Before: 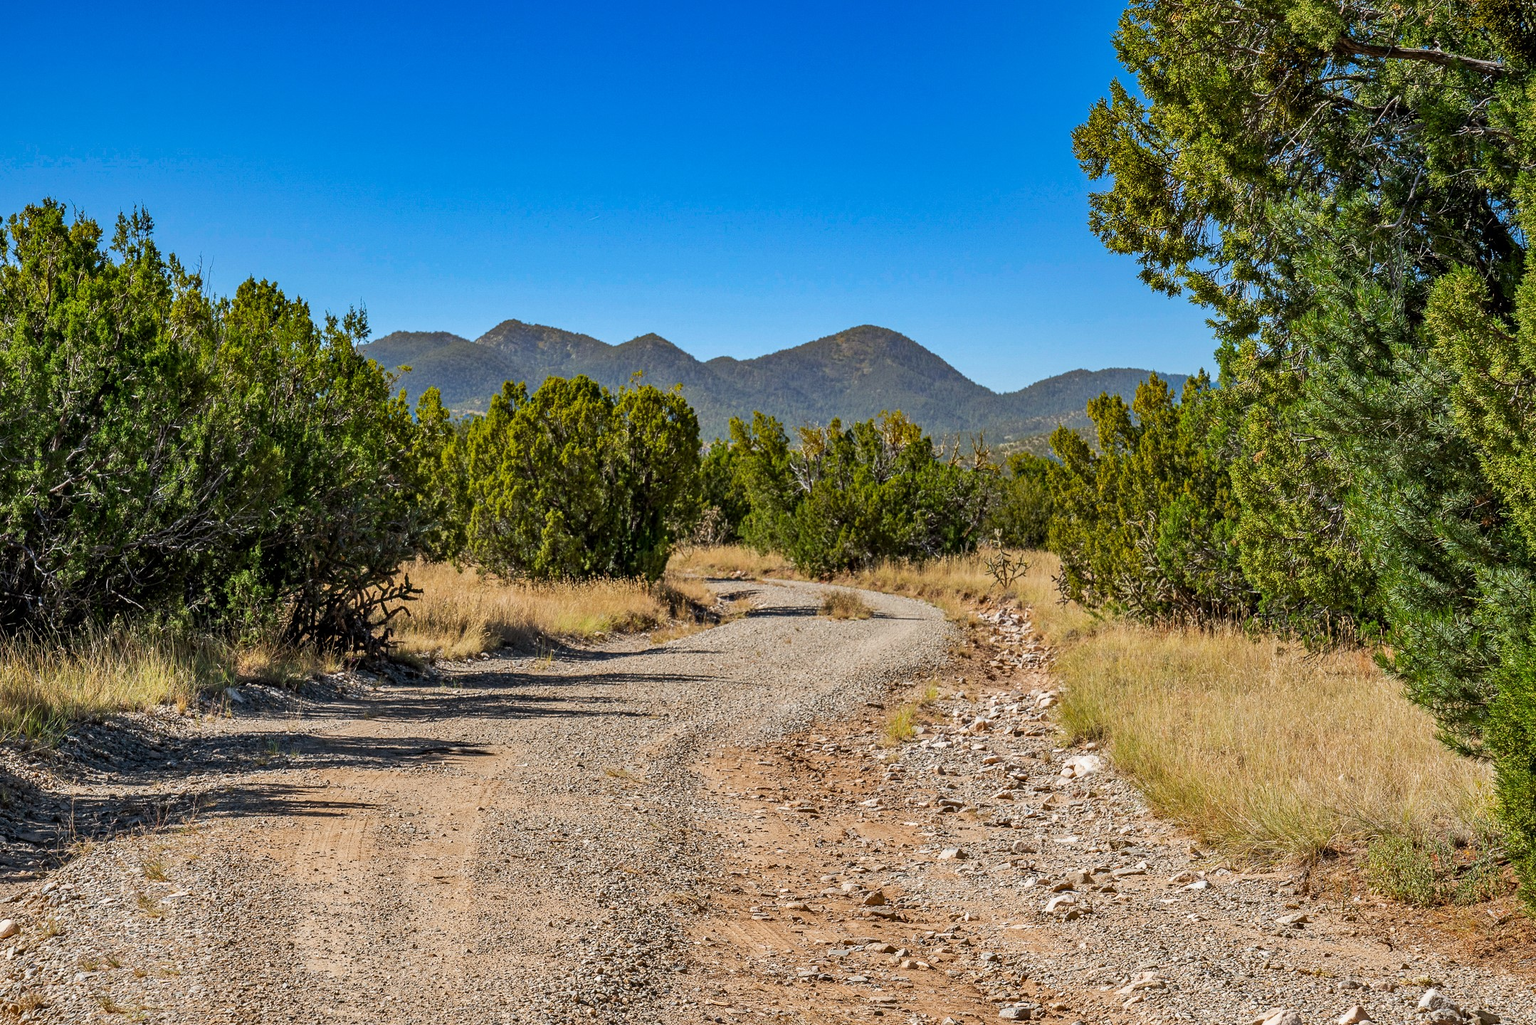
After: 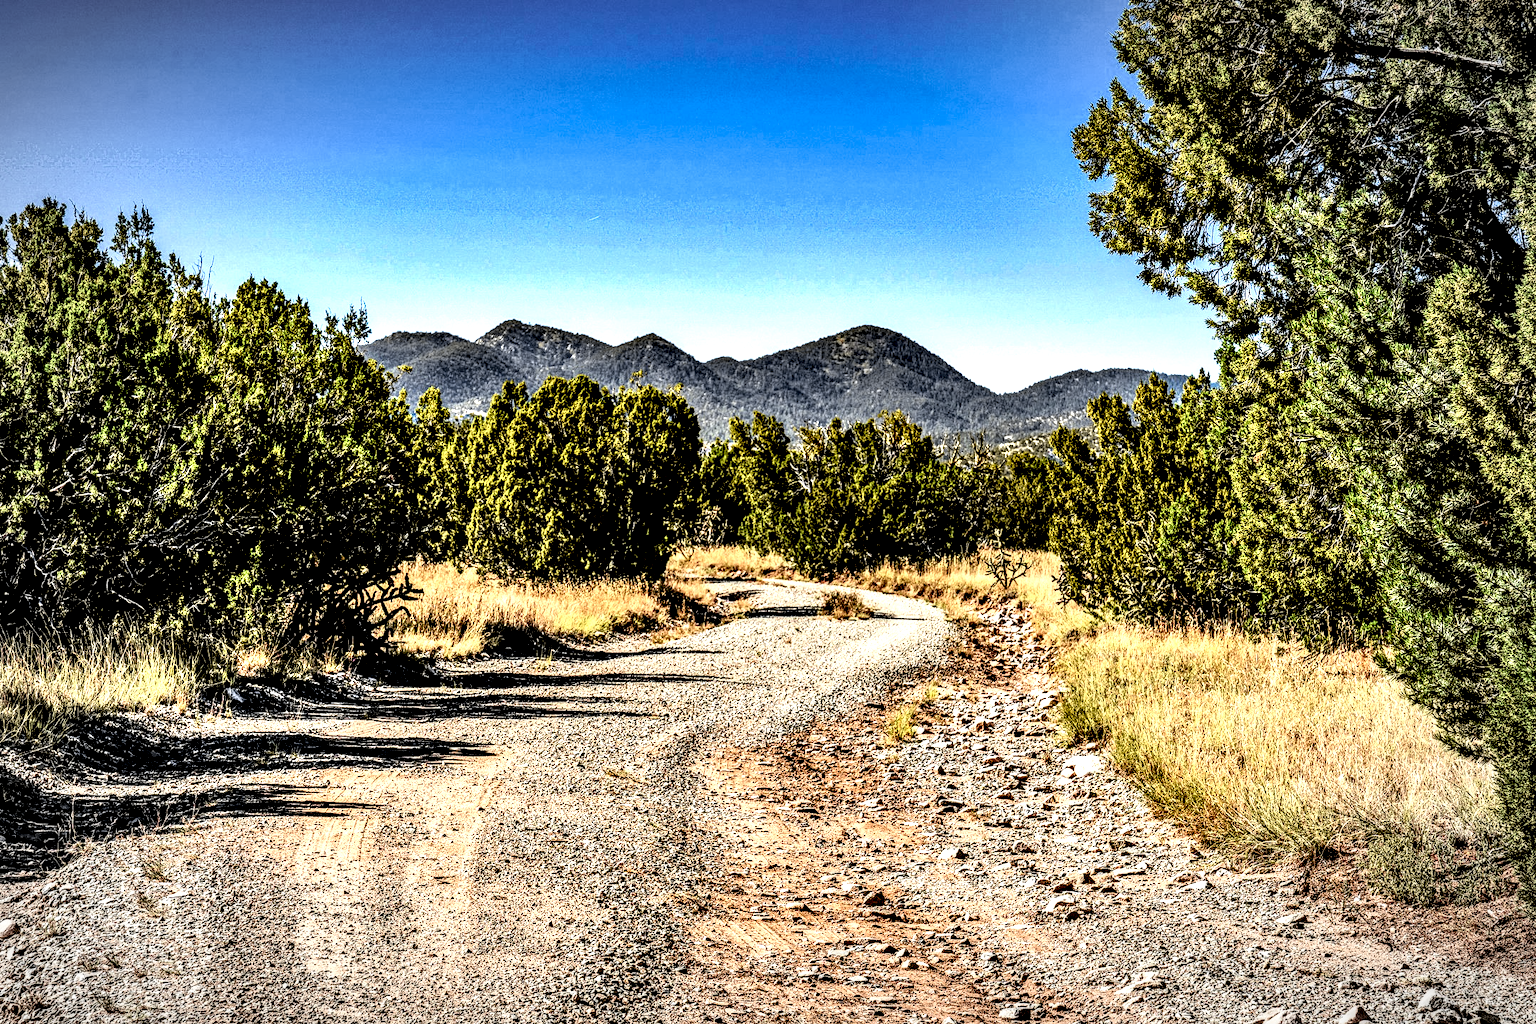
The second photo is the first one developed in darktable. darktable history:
vignetting: automatic ratio true
shadows and highlights: soften with gaussian
tone curve: curves: ch0 [(0, 0.006) (0.037, 0.022) (0.123, 0.105) (0.19, 0.173) (0.277, 0.279) (0.474, 0.517) (0.597, 0.662) (0.687, 0.774) (0.855, 0.891) (1, 0.982)]; ch1 [(0, 0) (0.243, 0.245) (0.422, 0.415) (0.493, 0.498) (0.508, 0.503) (0.531, 0.55) (0.551, 0.582) (0.626, 0.672) (0.694, 0.732) (1, 1)]; ch2 [(0, 0) (0.249, 0.216) (0.356, 0.329) (0.424, 0.442) (0.476, 0.477) (0.498, 0.503) (0.517, 0.524) (0.532, 0.547) (0.562, 0.592) (0.614, 0.657) (0.706, 0.748) (0.808, 0.809) (0.991, 0.968)], color space Lab, independent channels, preserve colors none
local contrast: highlights 115%, shadows 45%, detail 292%
filmic rgb: black relative exposure -7.5 EV, white relative exposure 5 EV, hardness 3.32, contrast 1.299, iterations of high-quality reconstruction 0
